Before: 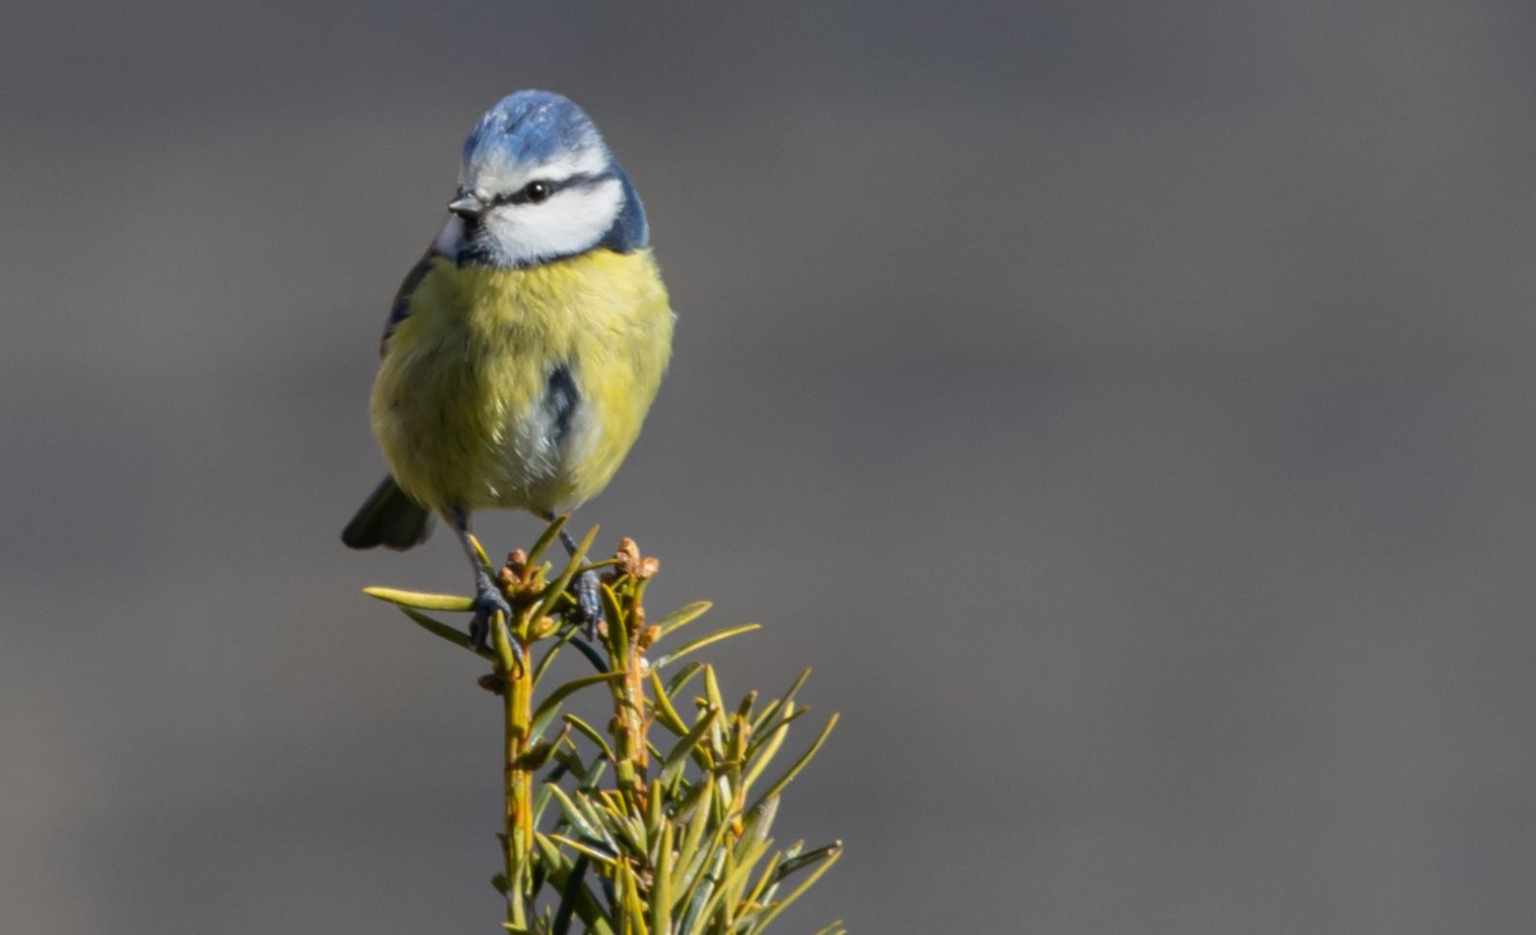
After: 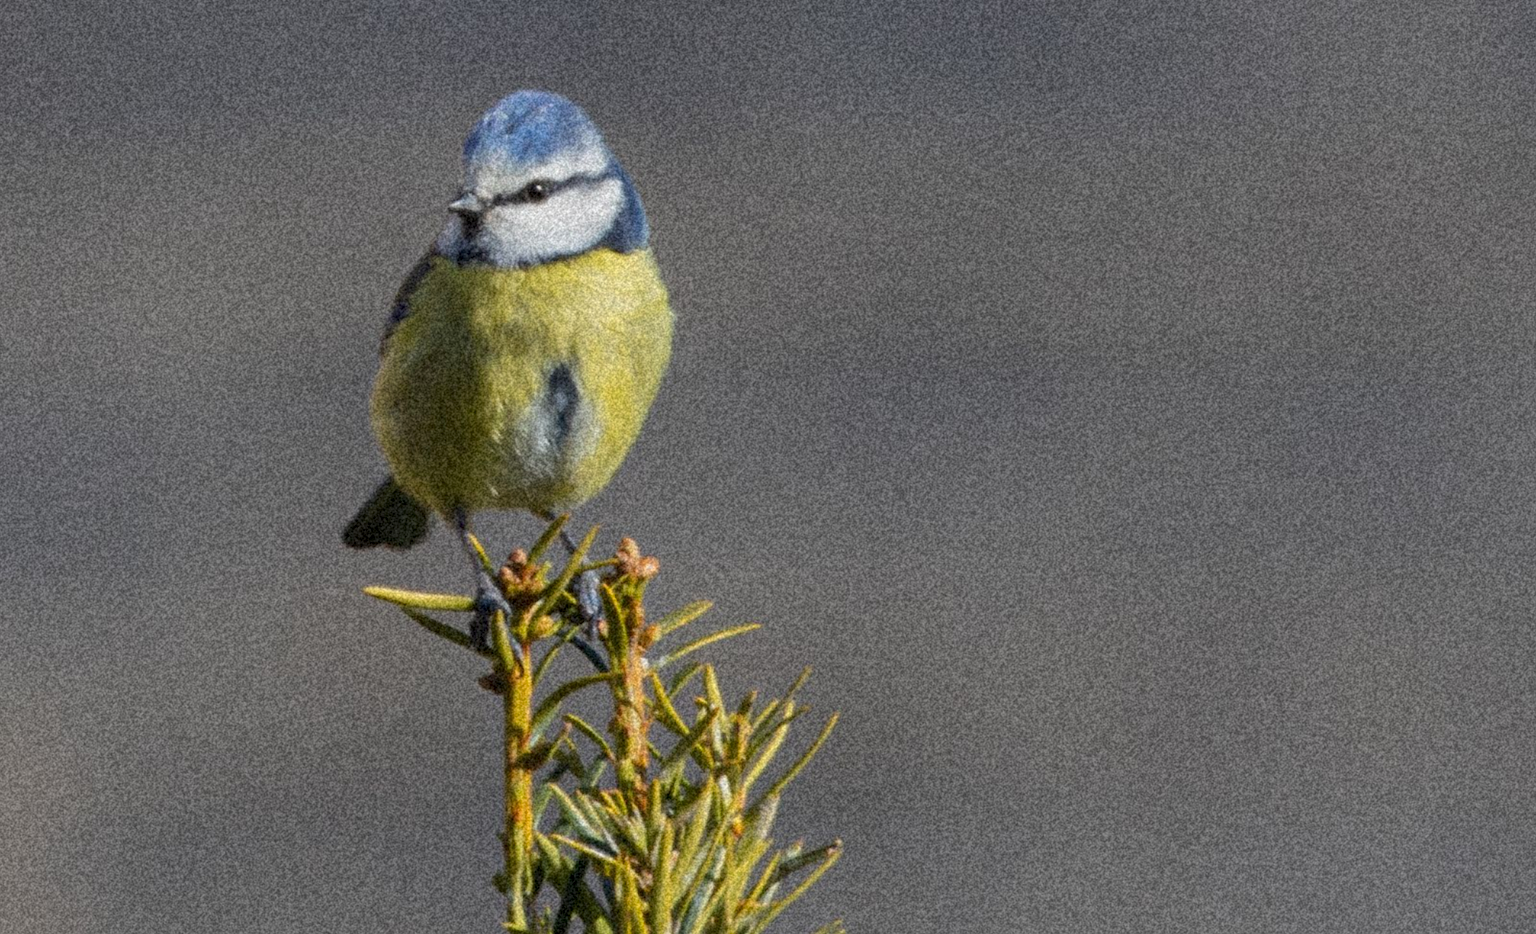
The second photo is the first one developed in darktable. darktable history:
grain: coarseness 46.9 ISO, strength 50.21%, mid-tones bias 0%
color balance rgb: contrast -10%
